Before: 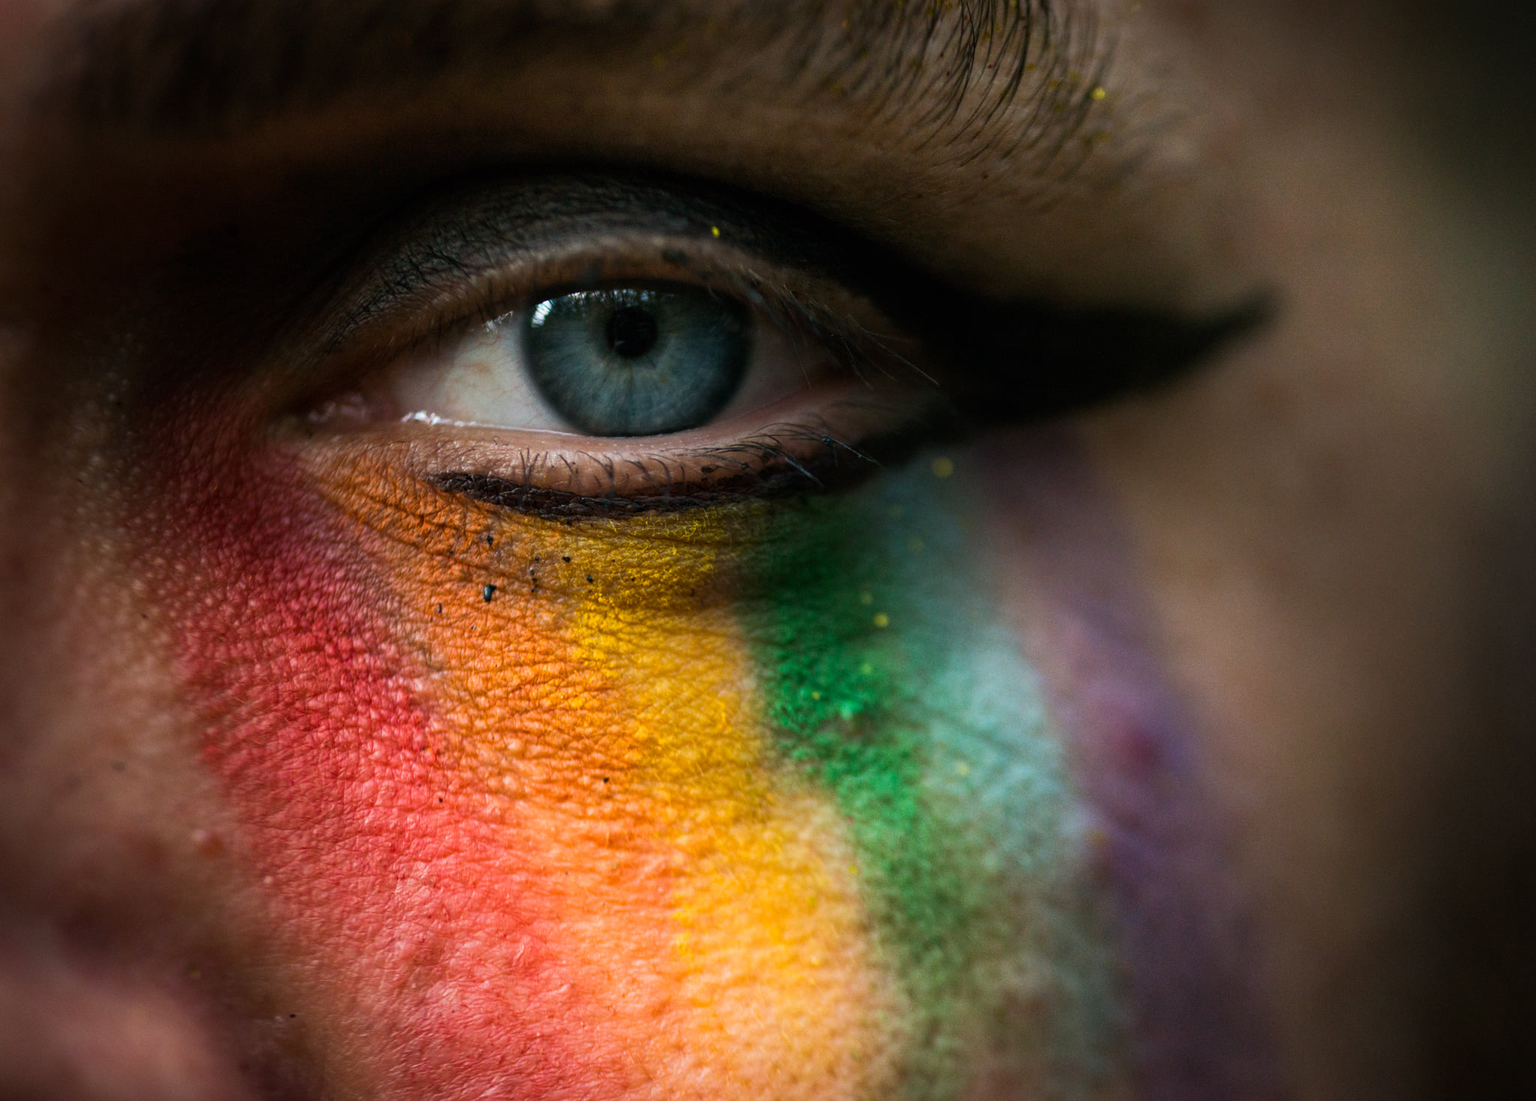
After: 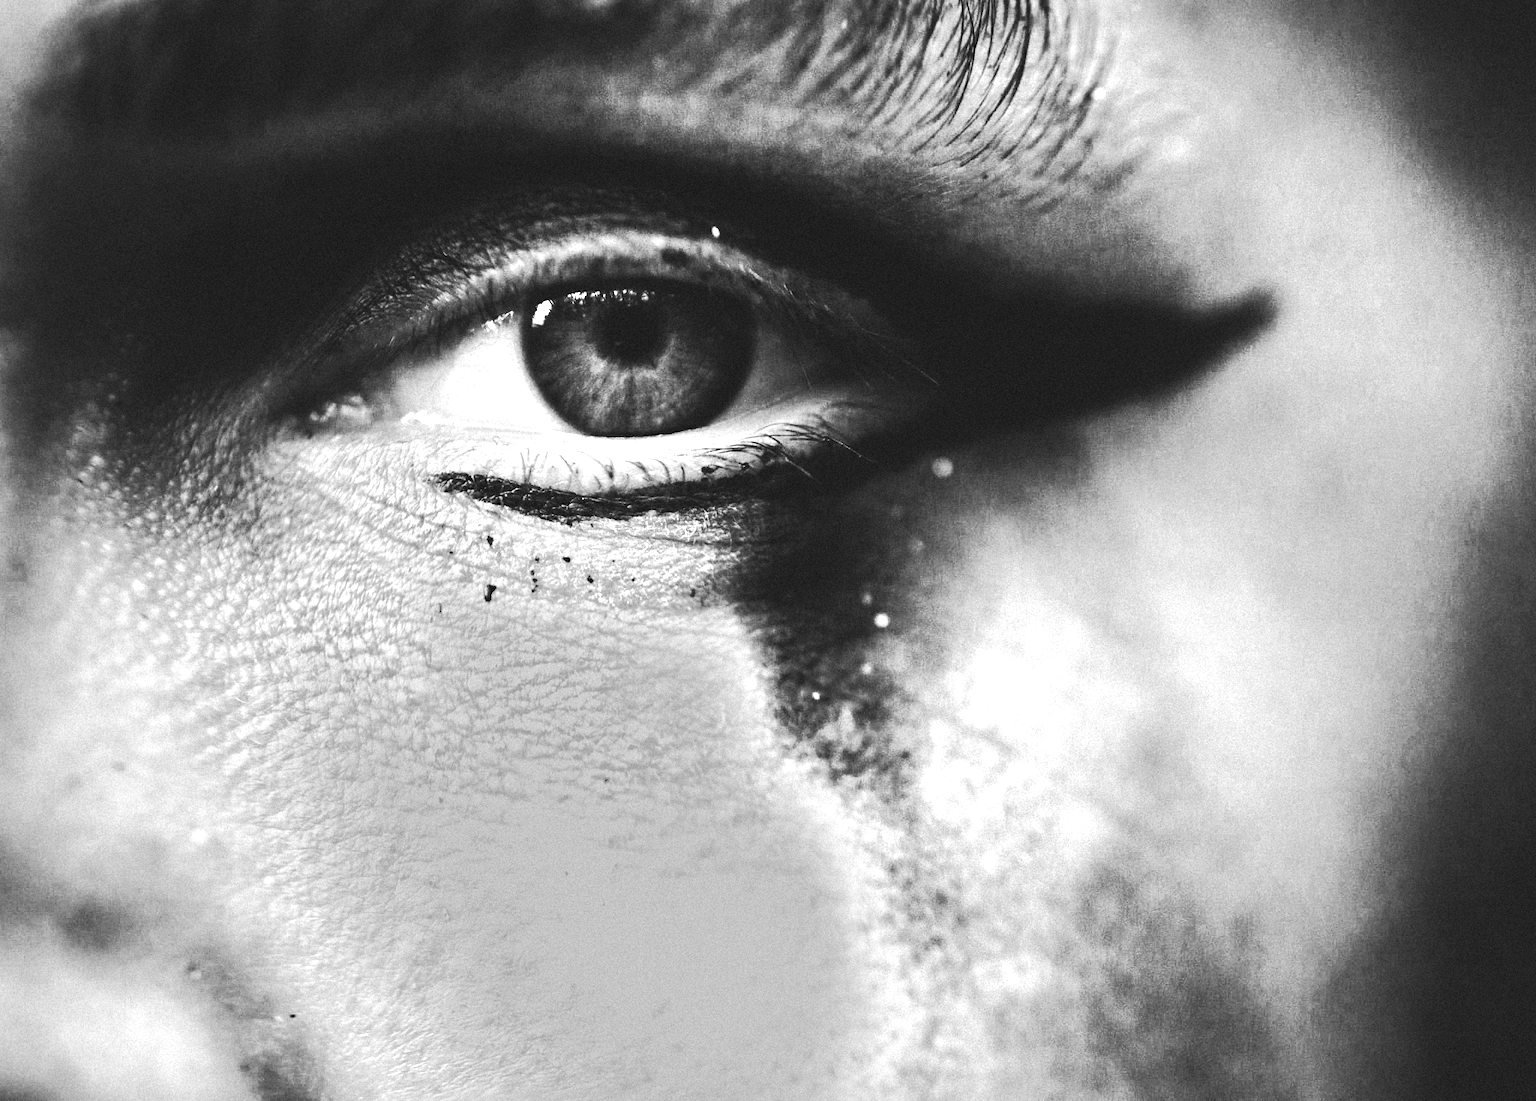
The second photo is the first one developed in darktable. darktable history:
monochrome: on, module defaults
rgb curve: curves: ch0 [(0, 0.186) (0.314, 0.284) (0.576, 0.466) (0.805, 0.691) (0.936, 0.886)]; ch1 [(0, 0.186) (0.314, 0.284) (0.581, 0.534) (0.771, 0.746) (0.936, 0.958)]; ch2 [(0, 0.216) (0.275, 0.39) (1, 1)], mode RGB, independent channels, compensate middle gray true, preserve colors none
tone curve: curves: ch0 [(0, 0) (0.288, 0.201) (0.683, 0.793) (1, 1)], color space Lab, linked channels, preserve colors none
grain: mid-tones bias 0%
white balance: red 4.26, blue 1.802
